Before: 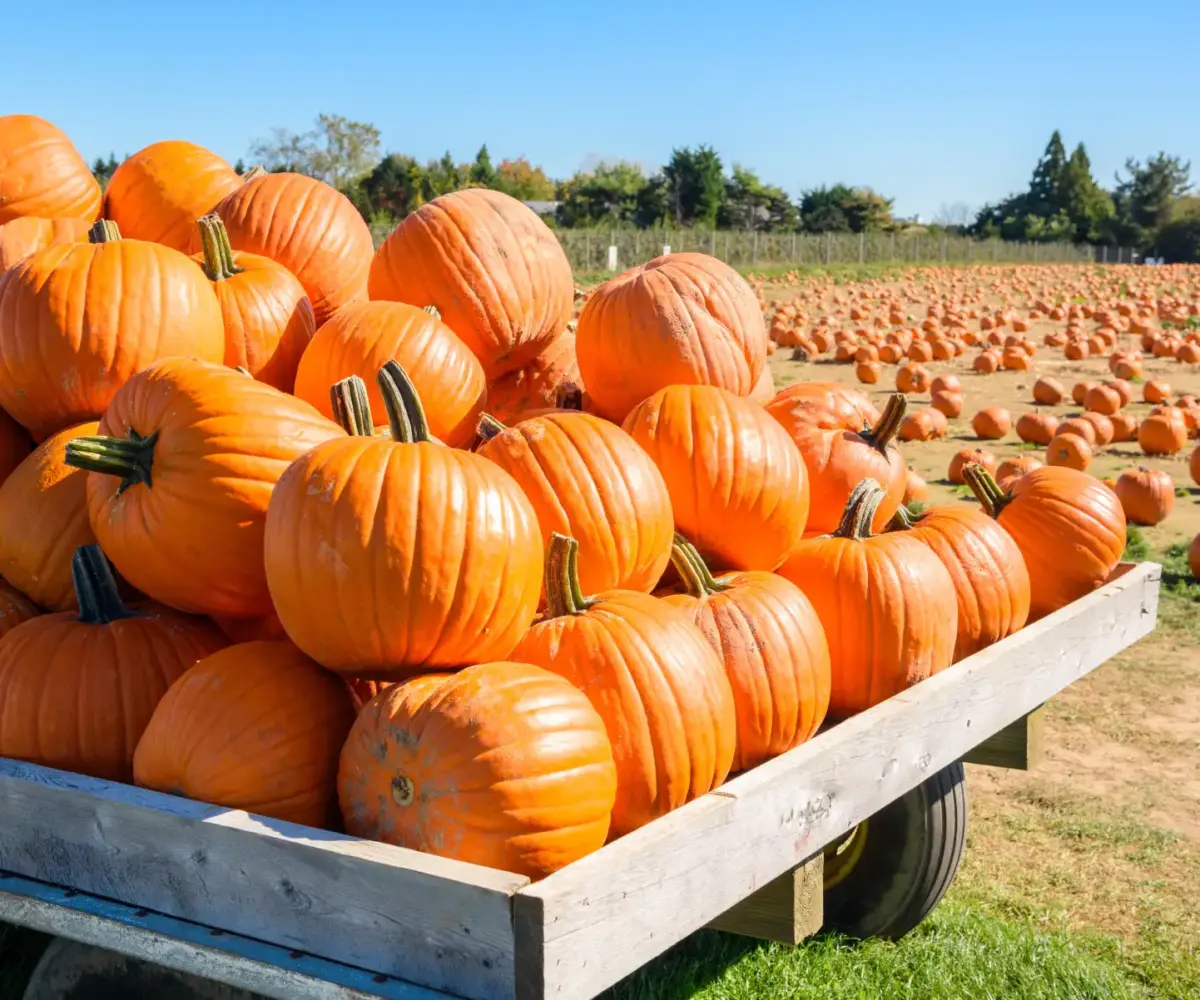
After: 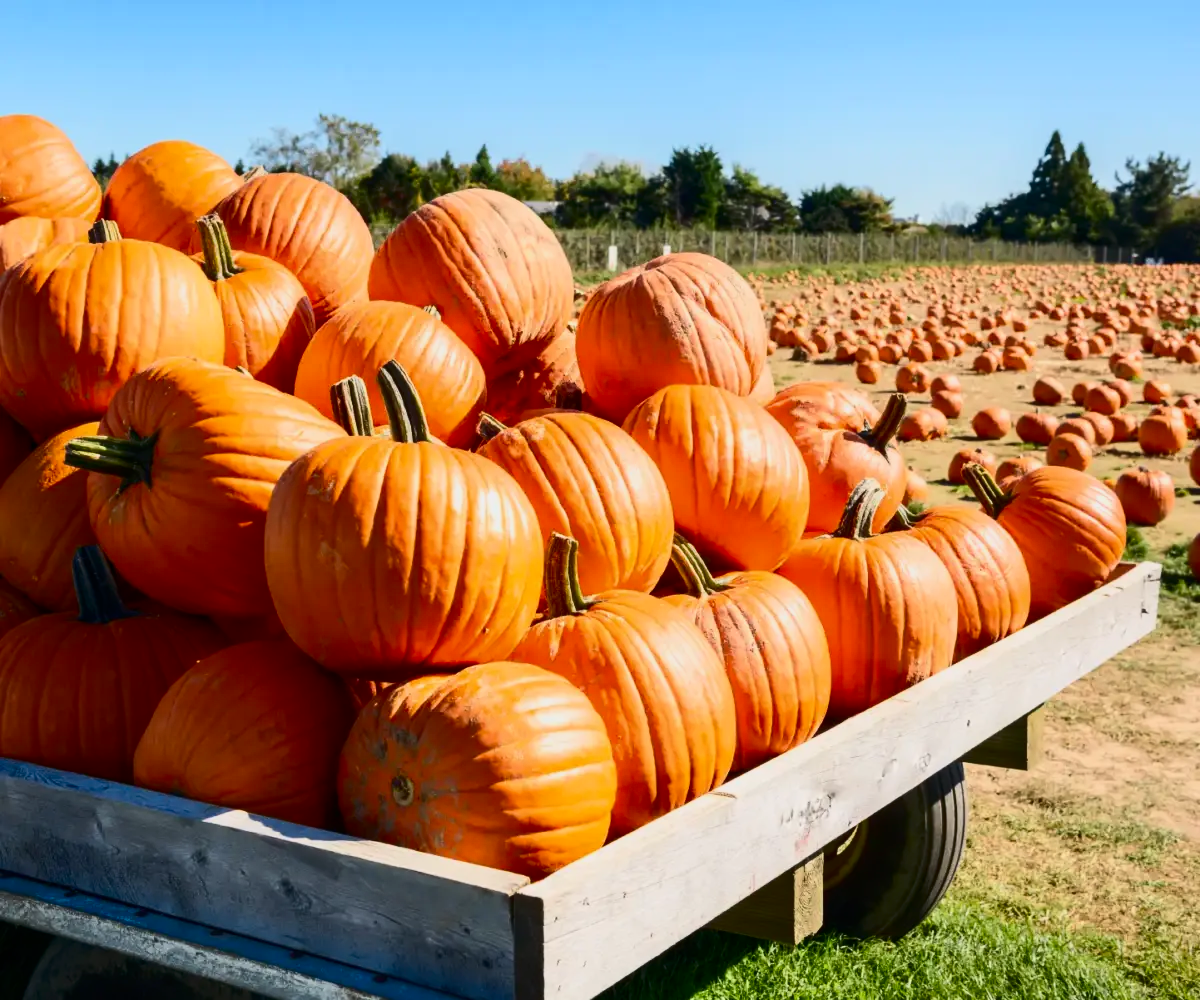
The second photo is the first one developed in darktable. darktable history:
contrast brightness saturation: contrast 0.4, brightness 0.1, saturation 0.21
exposure: black level correction 0, exposure -0.721 EV, compensate highlight preservation false
